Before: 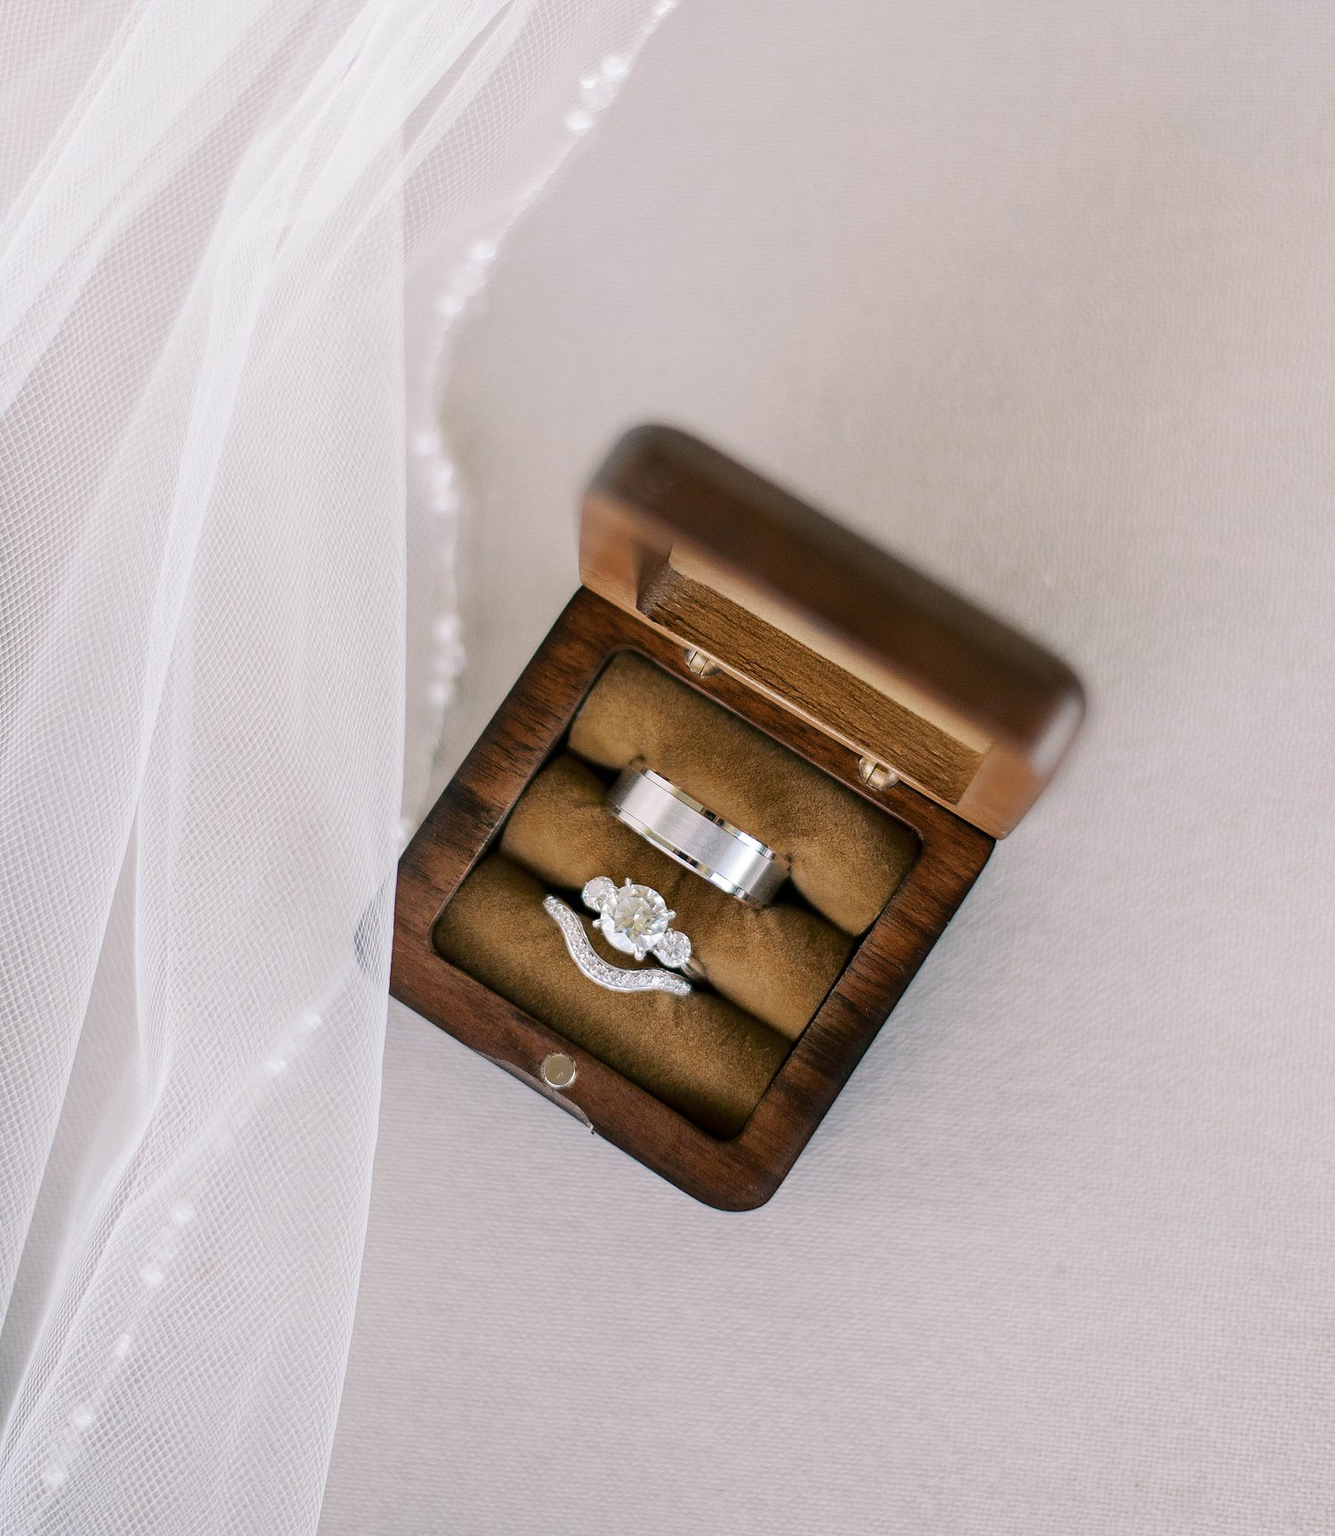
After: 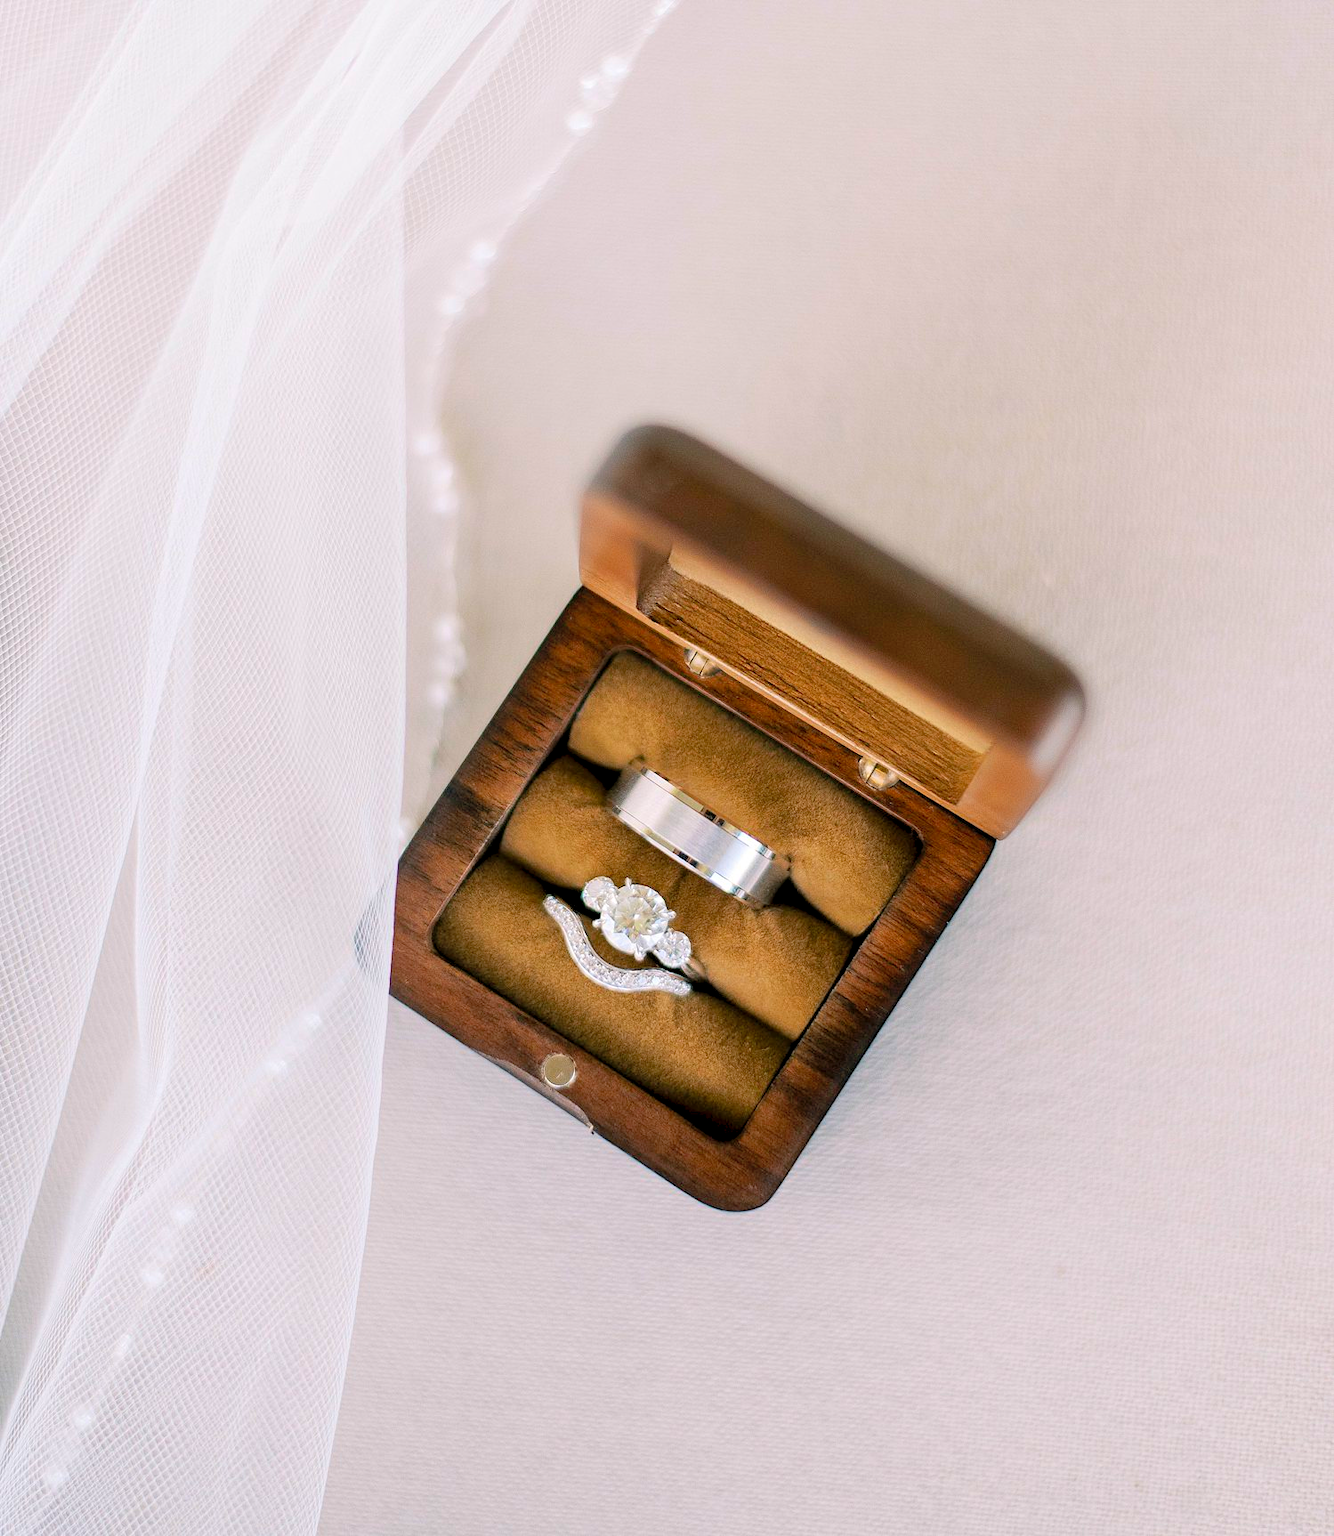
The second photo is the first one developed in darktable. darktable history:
exposure: black level correction 0.004, exposure 0.015 EV, compensate exposure bias true, compensate highlight preservation false
contrast brightness saturation: contrast 0.067, brightness 0.178, saturation 0.4
